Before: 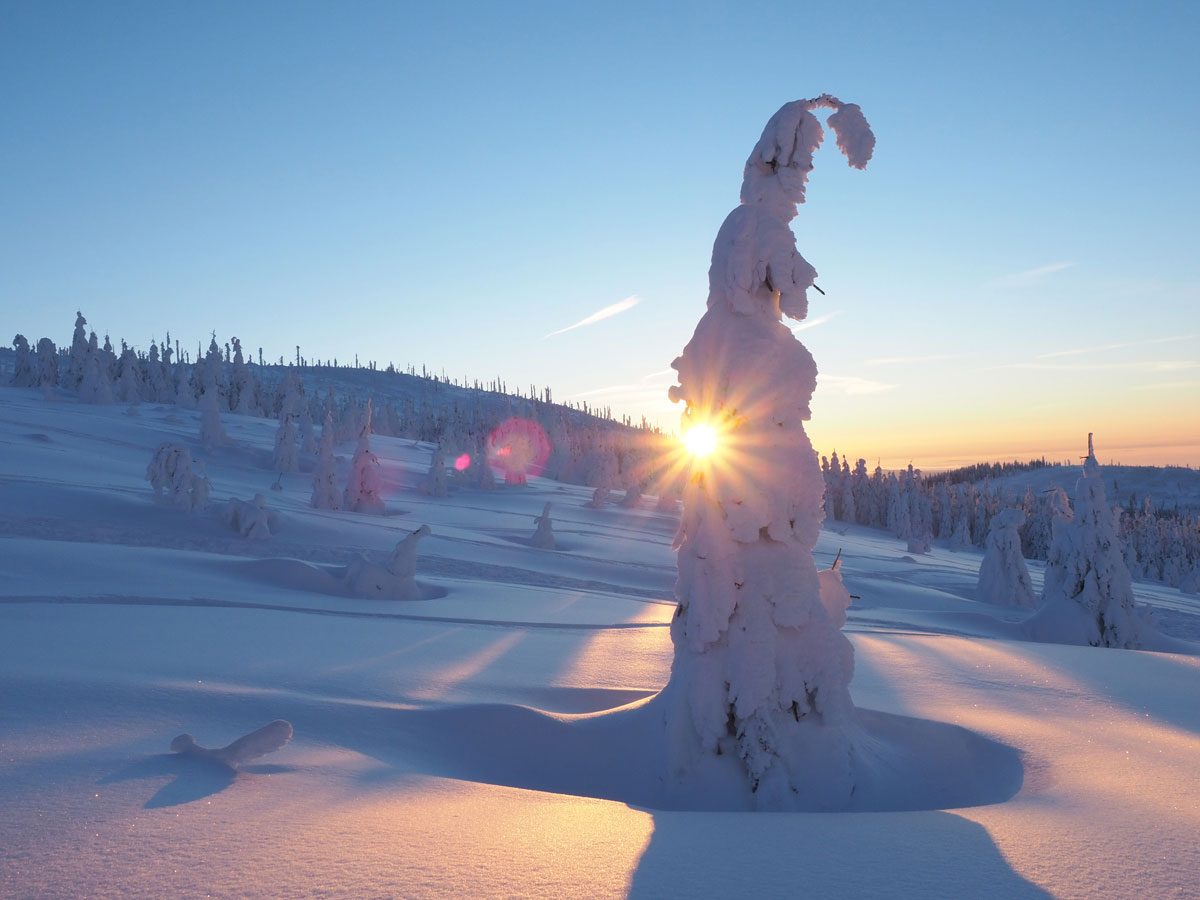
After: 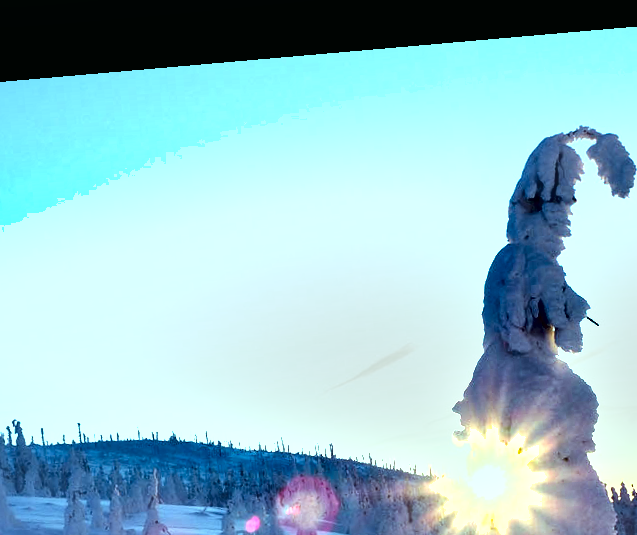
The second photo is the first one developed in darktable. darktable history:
white balance: red 1, blue 1
shadows and highlights: soften with gaussian
exposure: exposure 1.15 EV, compensate highlight preservation false
tone equalizer: -7 EV 0.18 EV, -6 EV 0.12 EV, -5 EV 0.08 EV, -4 EV 0.04 EV, -2 EV -0.02 EV, -1 EV -0.04 EV, +0 EV -0.06 EV, luminance estimator HSV value / RGB max
color balance: mode lift, gamma, gain (sRGB), lift [0.997, 0.979, 1.021, 1.011], gamma [1, 1.084, 0.916, 0.998], gain [1, 0.87, 1.13, 1.101], contrast 4.55%, contrast fulcrum 38.24%, output saturation 104.09%
local contrast: mode bilateral grid, contrast 20, coarseness 19, detail 163%, midtone range 0.2
rotate and perspective: rotation -4.98°, automatic cropping off
crop: left 19.556%, right 30.401%, bottom 46.458%
